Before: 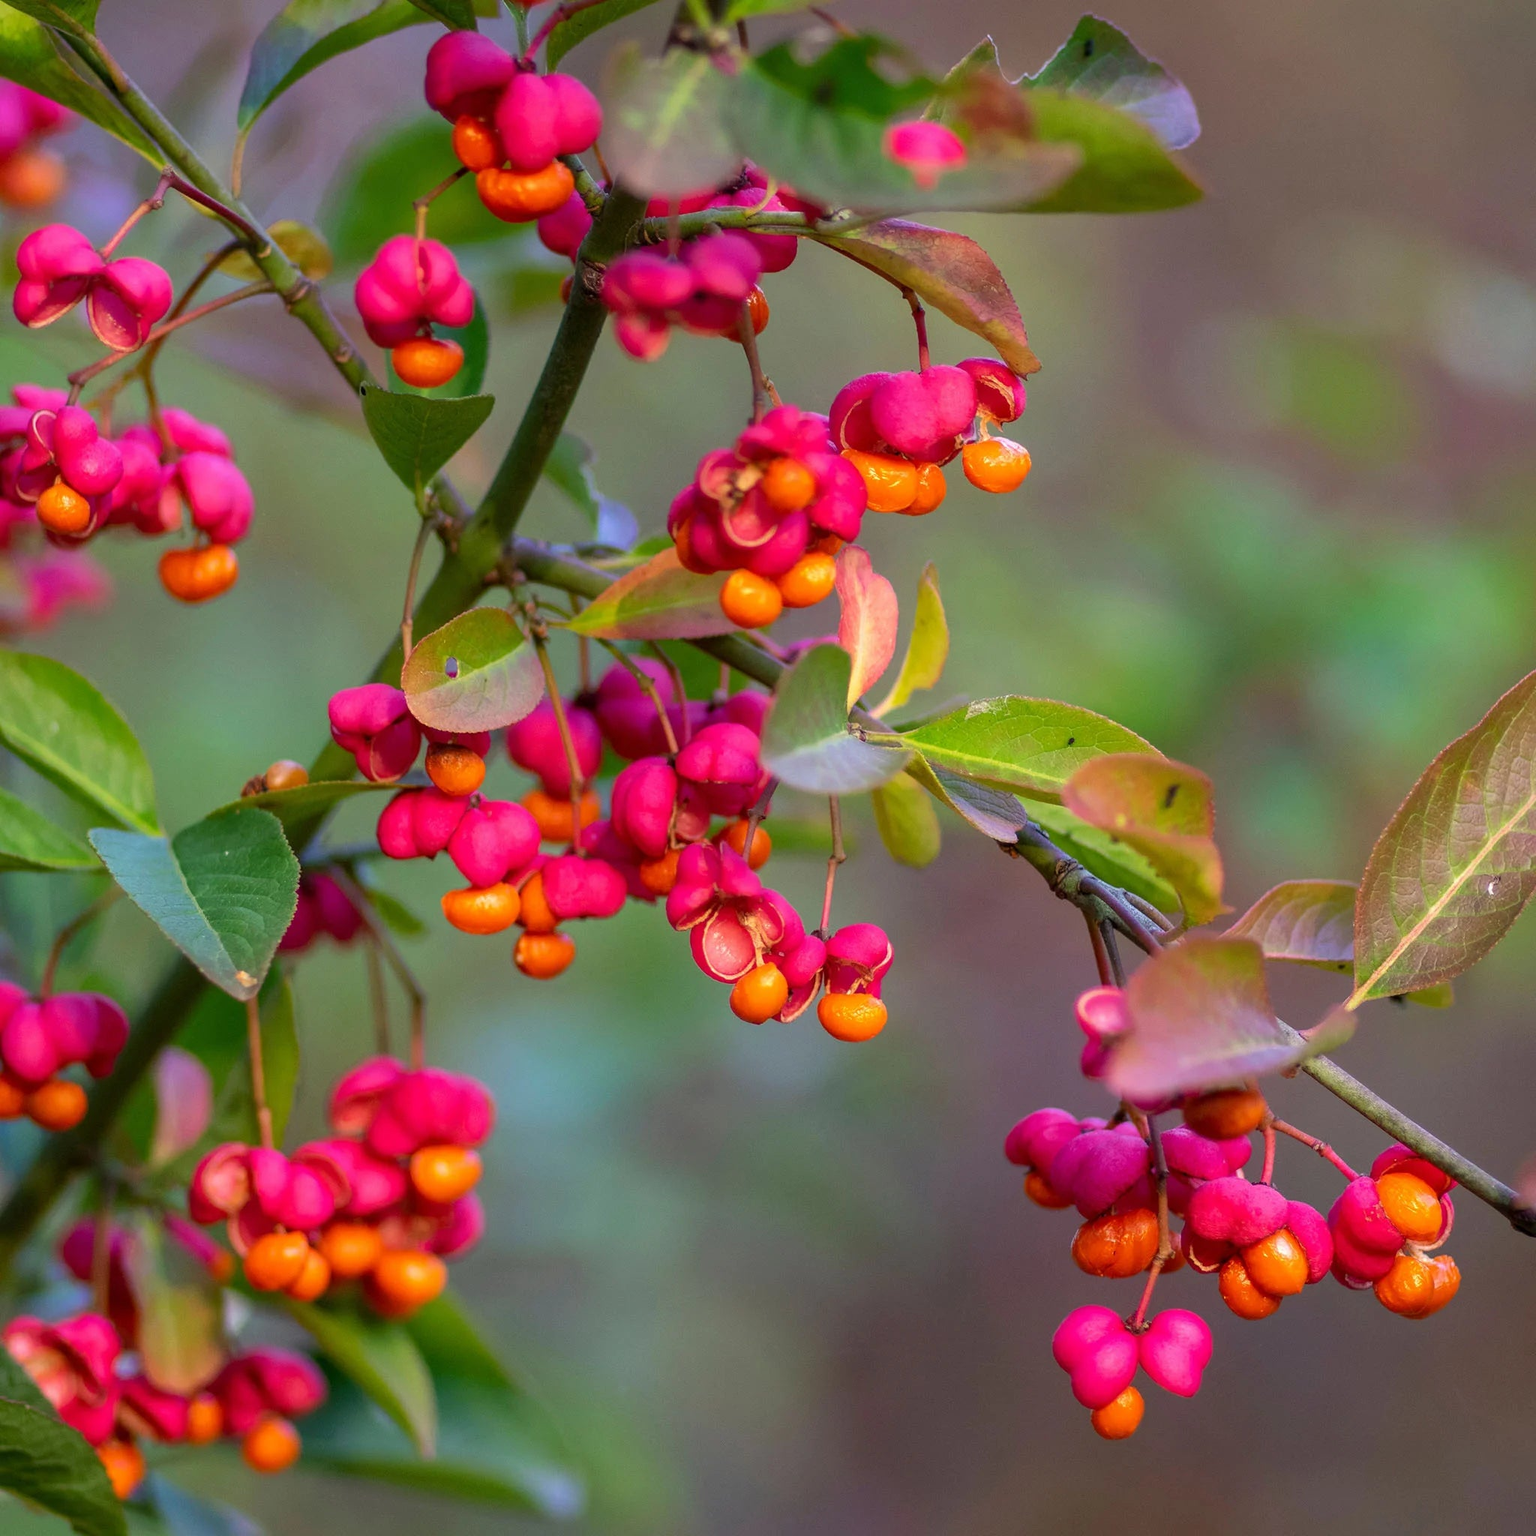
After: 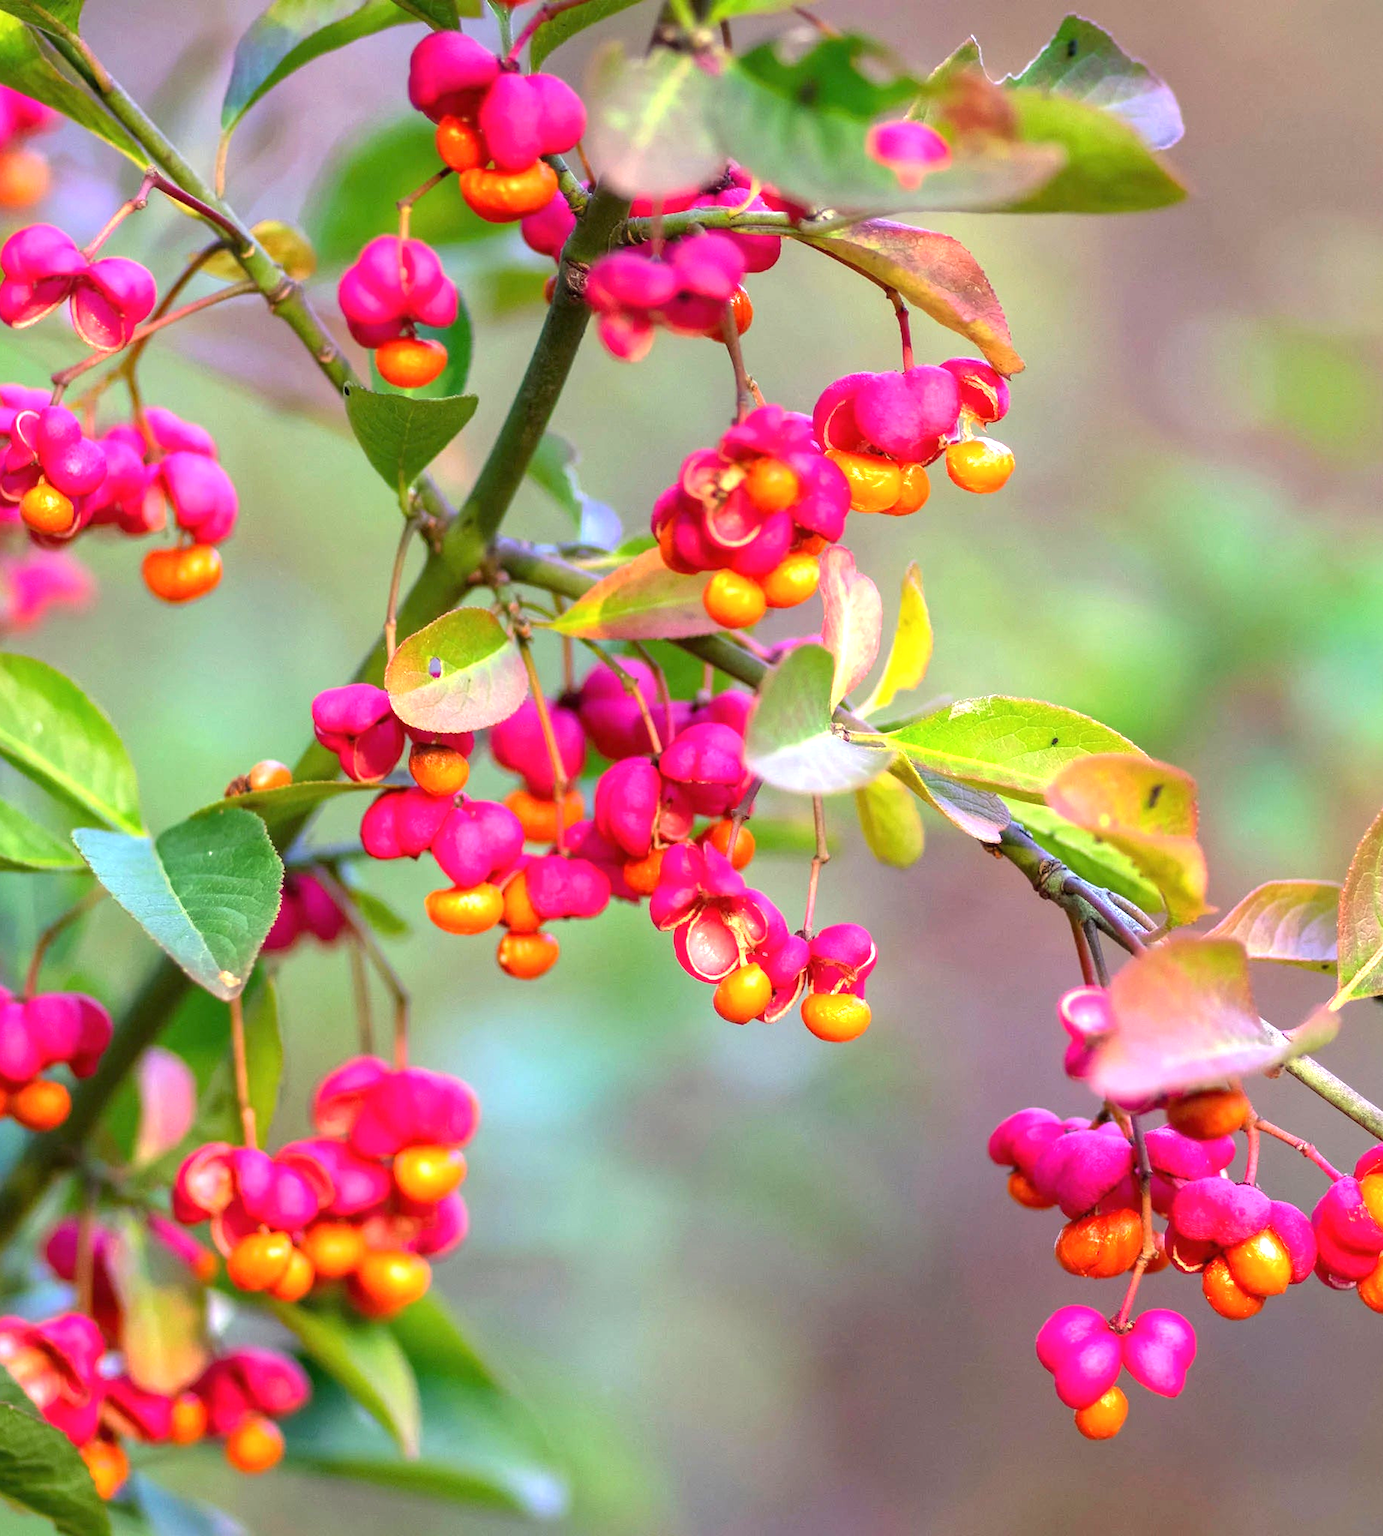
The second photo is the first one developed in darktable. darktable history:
shadows and highlights: shadows 12, white point adjustment 1.2, highlights -0.36, soften with gaussian
crop and rotate: left 1.088%, right 8.807%
exposure: black level correction 0, exposure 1.2 EV, compensate exposure bias true, compensate highlight preservation false
